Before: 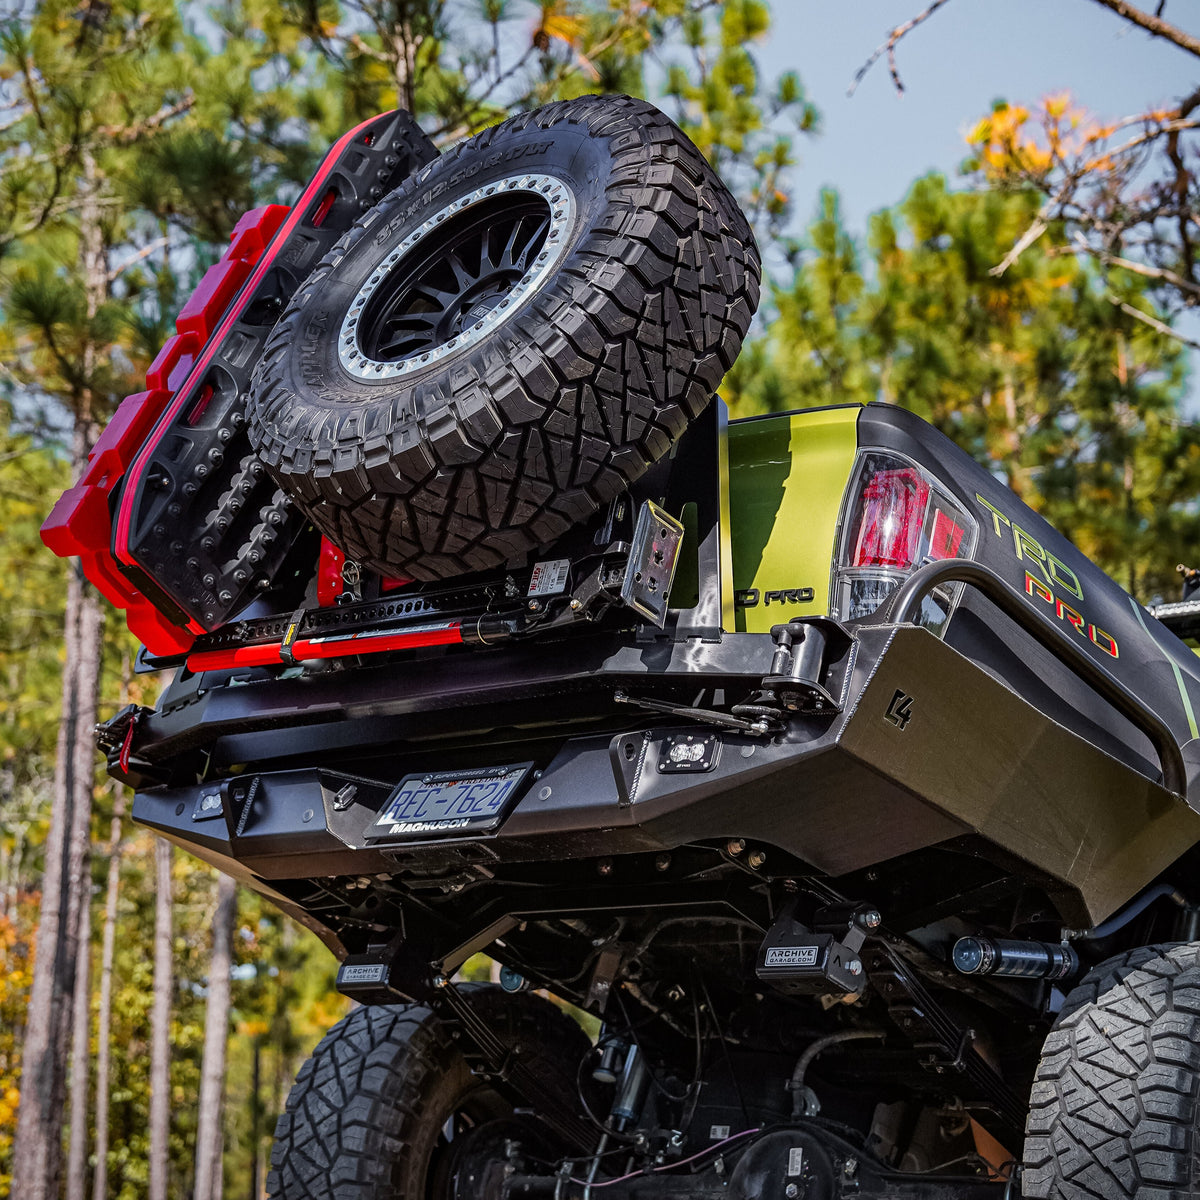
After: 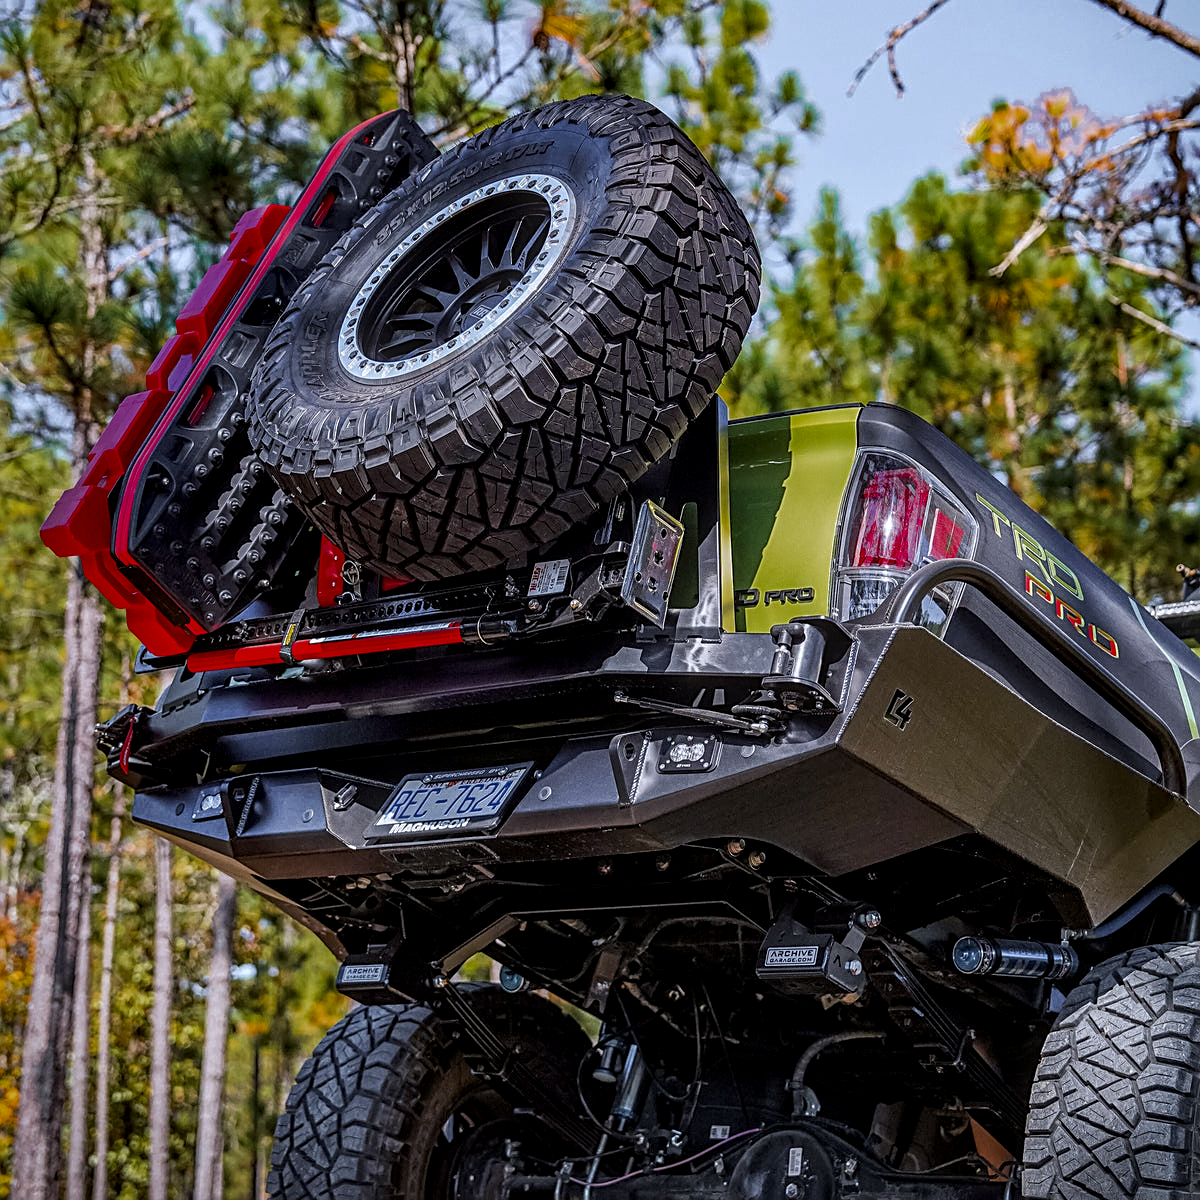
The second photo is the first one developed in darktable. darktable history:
bloom: size 5%, threshold 95%, strength 15%
color zones: curves: ch0 [(0.27, 0.396) (0.563, 0.504) (0.75, 0.5) (0.787, 0.307)]
sharpen: on, module defaults
local contrast: detail 130%
color calibration: illuminant as shot in camera, x 0.358, y 0.373, temperature 4628.91 K
